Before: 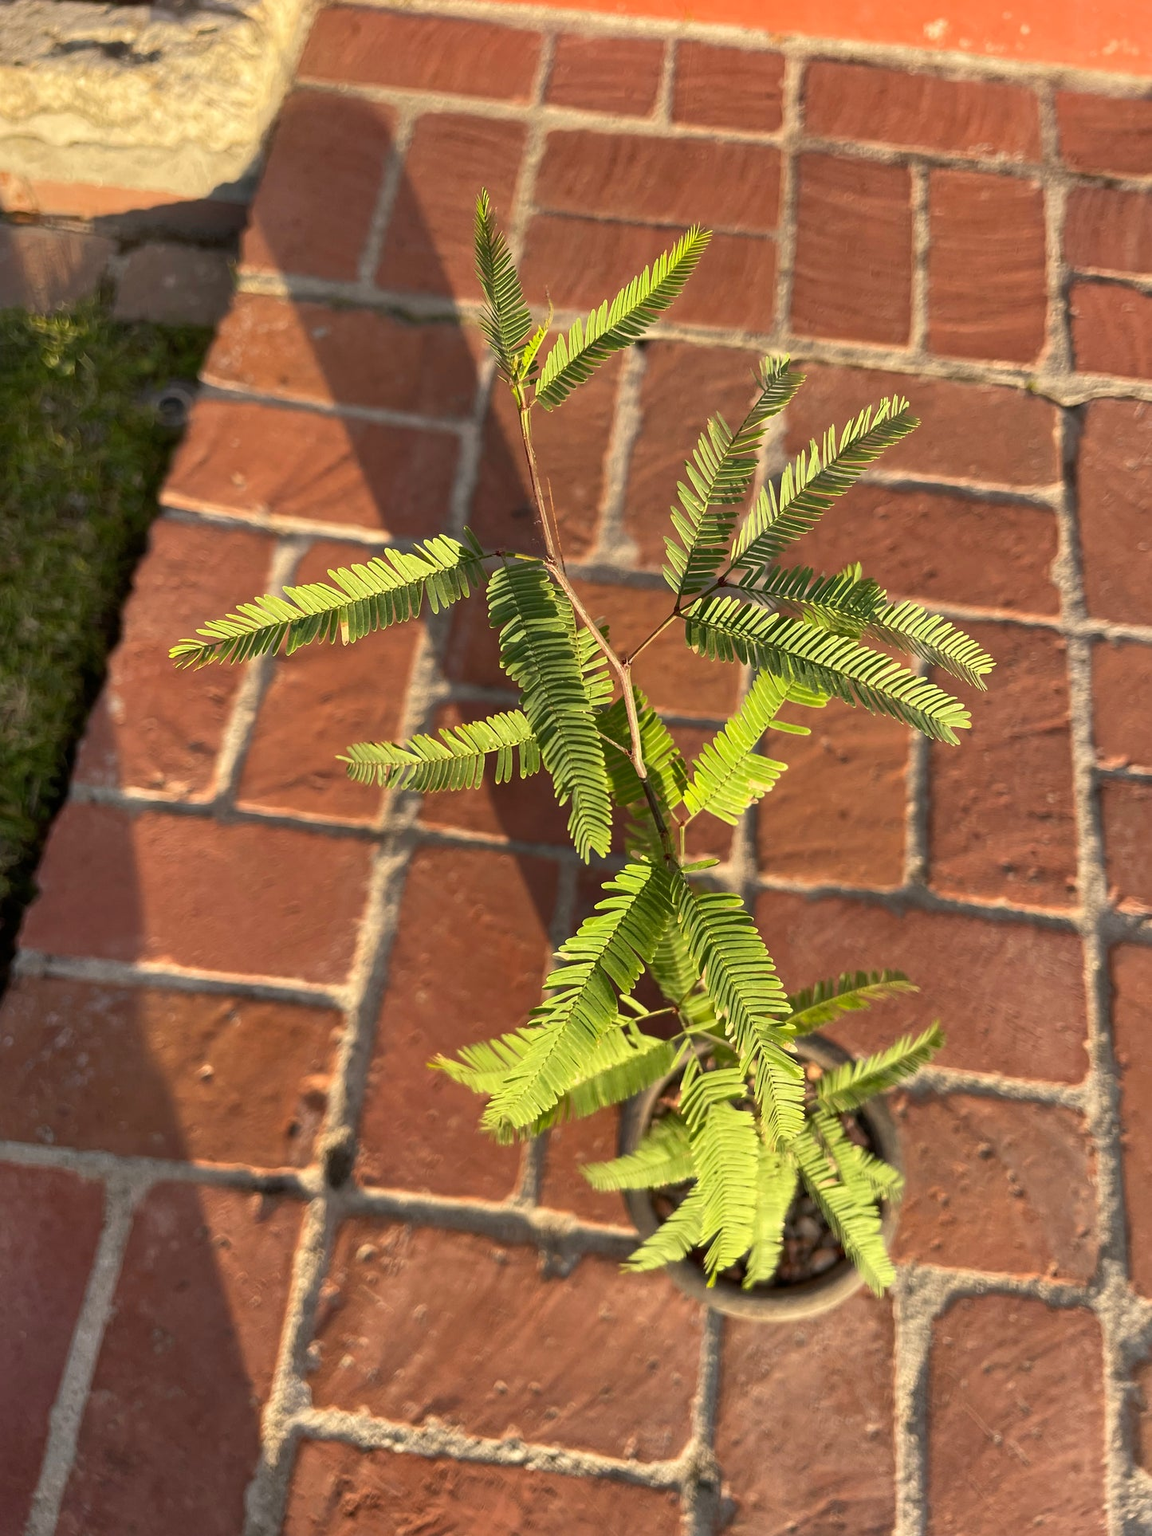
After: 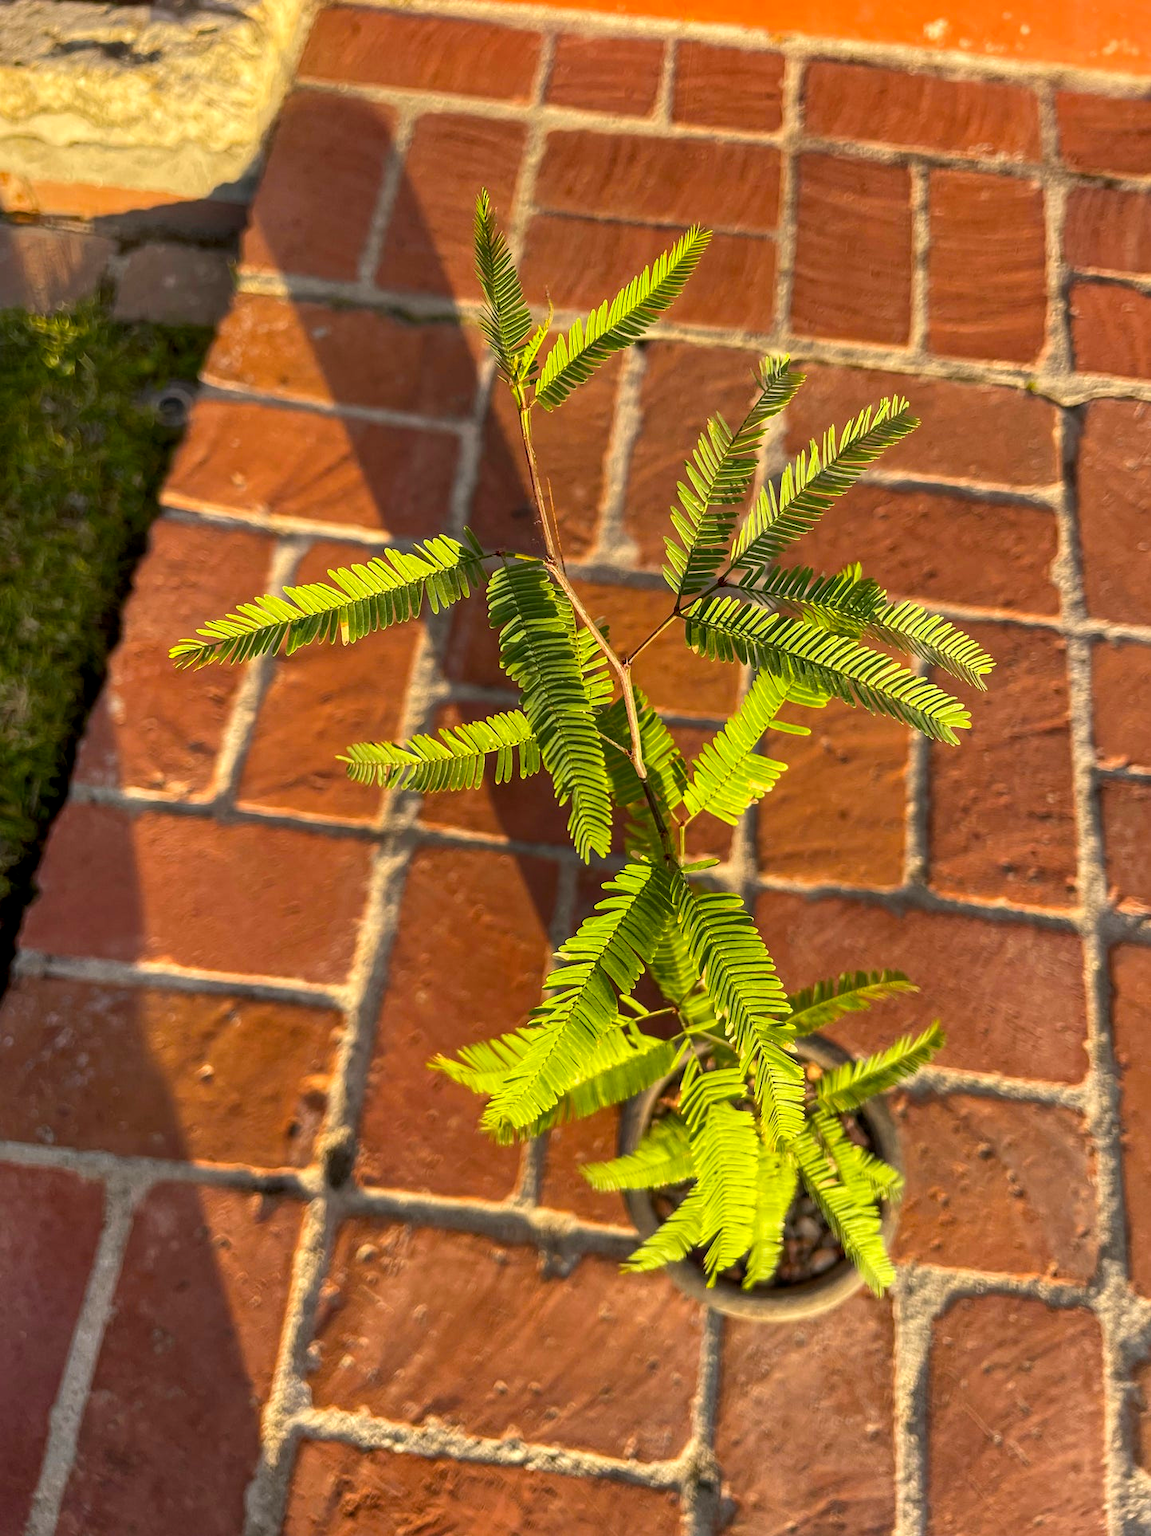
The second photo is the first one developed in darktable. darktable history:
local contrast: on, module defaults
color balance rgb: shadows fall-off 100.992%, perceptual saturation grading › global saturation 30.362%, mask middle-gray fulcrum 22.961%, global vibrance 9.737%
